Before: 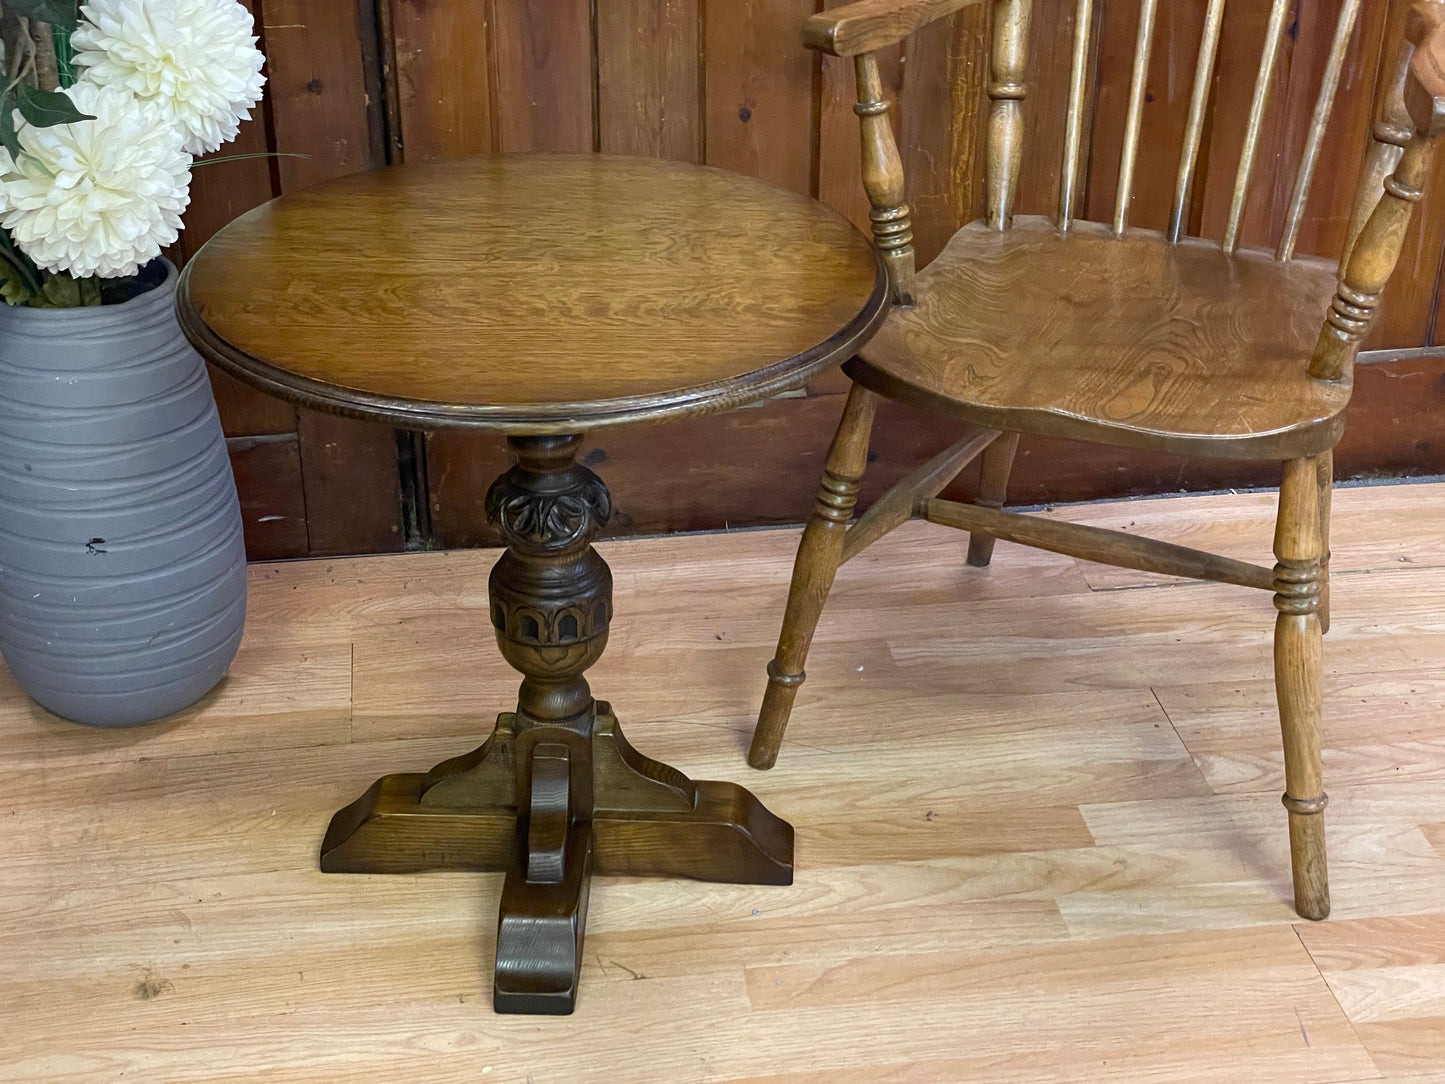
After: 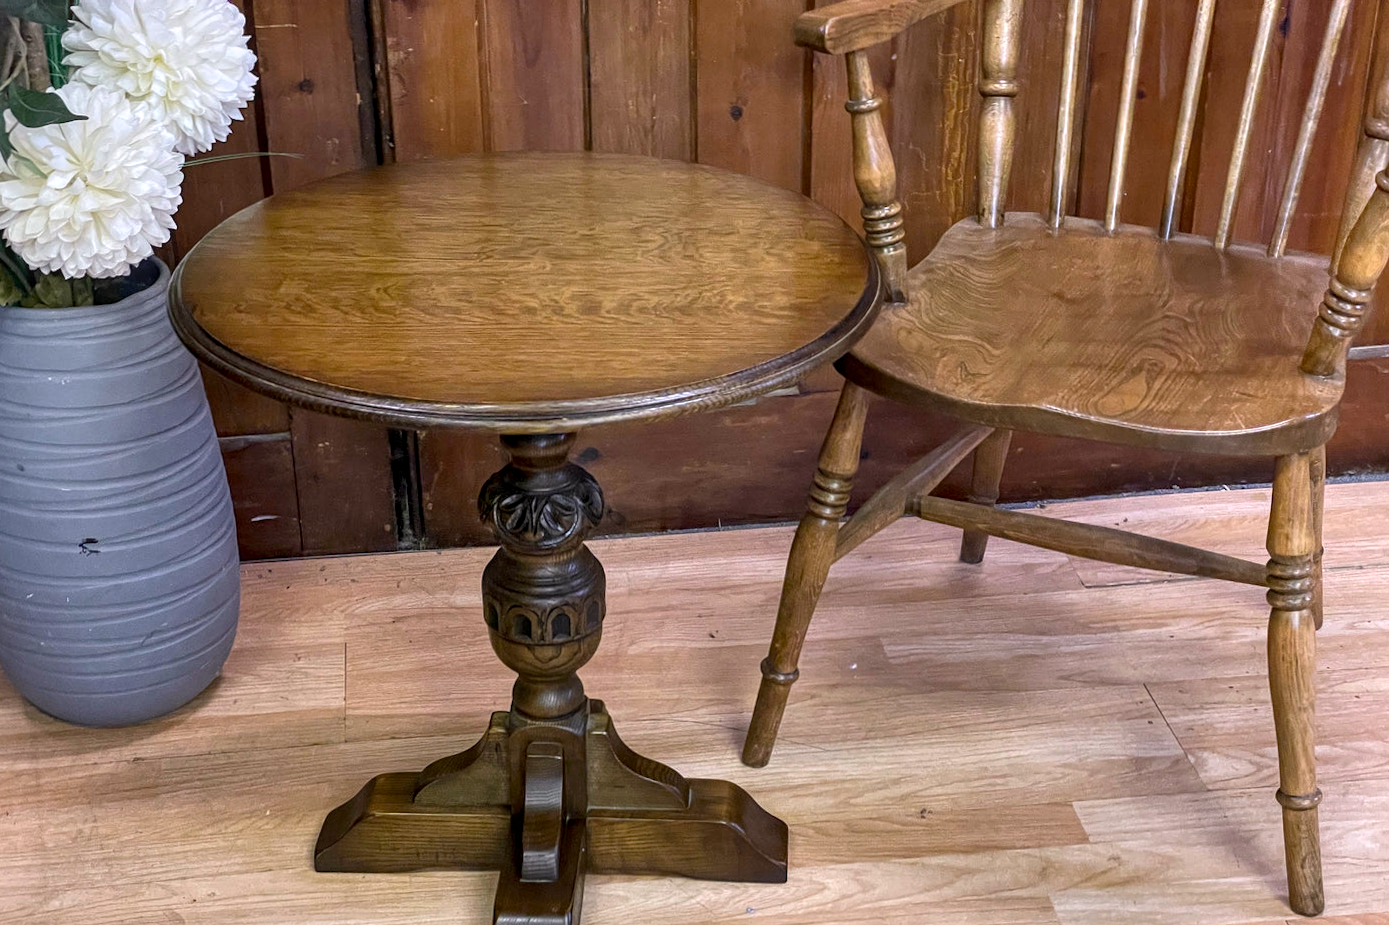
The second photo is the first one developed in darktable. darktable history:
white balance: red 1.05, blue 1.072
local contrast: on, module defaults
crop and rotate: angle 0.2°, left 0.275%, right 3.127%, bottom 14.18%
shadows and highlights: shadows 52.34, highlights -28.23, soften with gaussian
